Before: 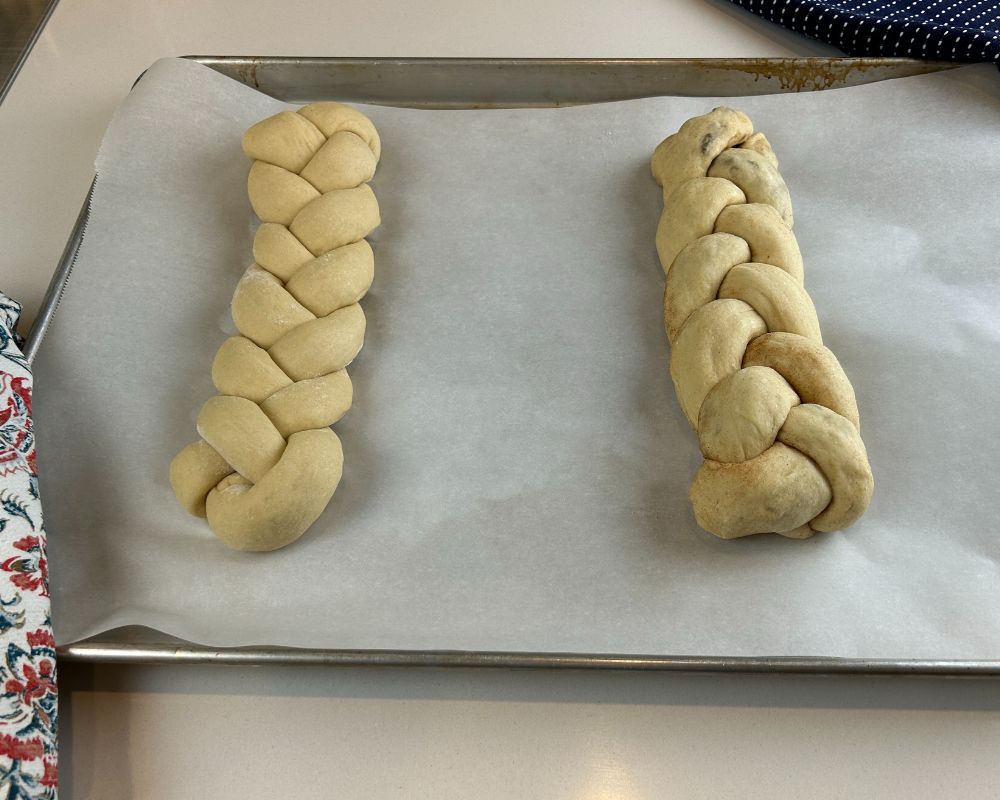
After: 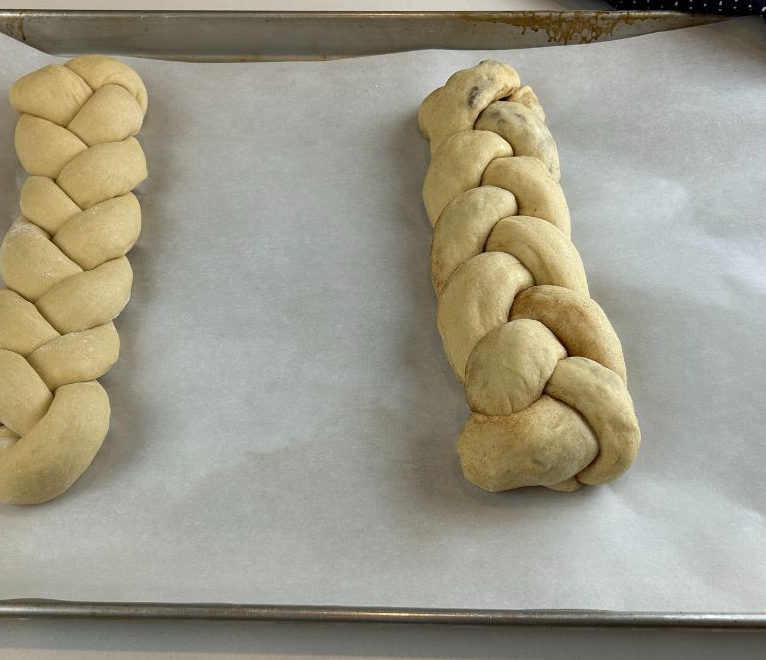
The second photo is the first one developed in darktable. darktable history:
tone equalizer: on, module defaults
crop: left 23.303%, top 5.884%, bottom 11.554%
